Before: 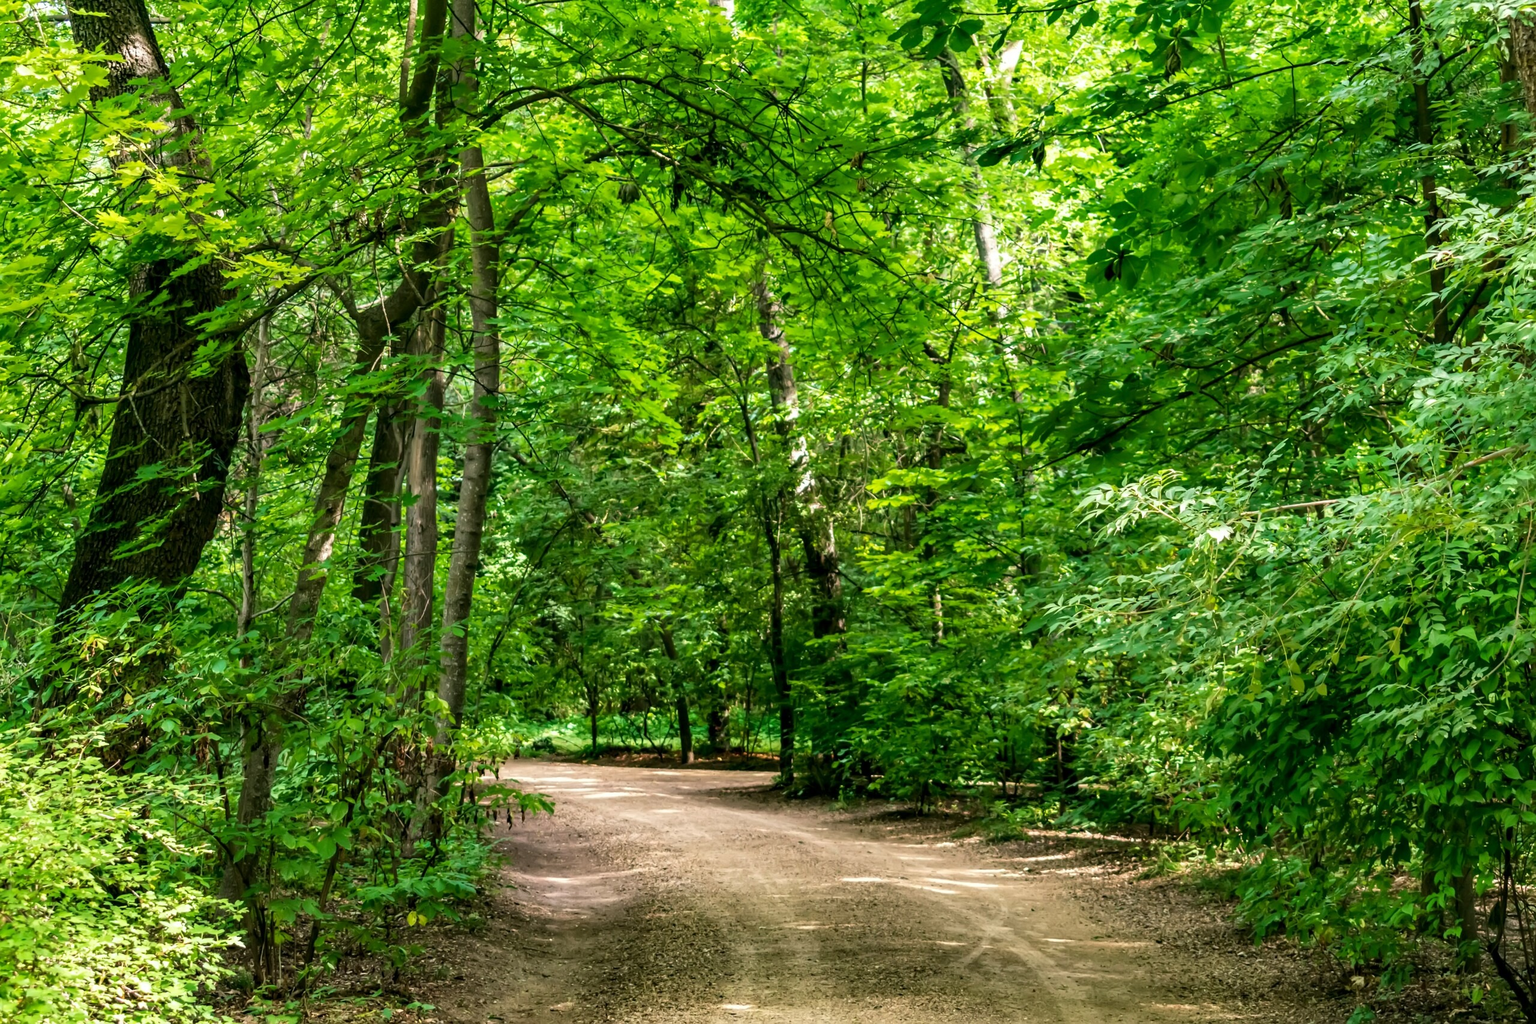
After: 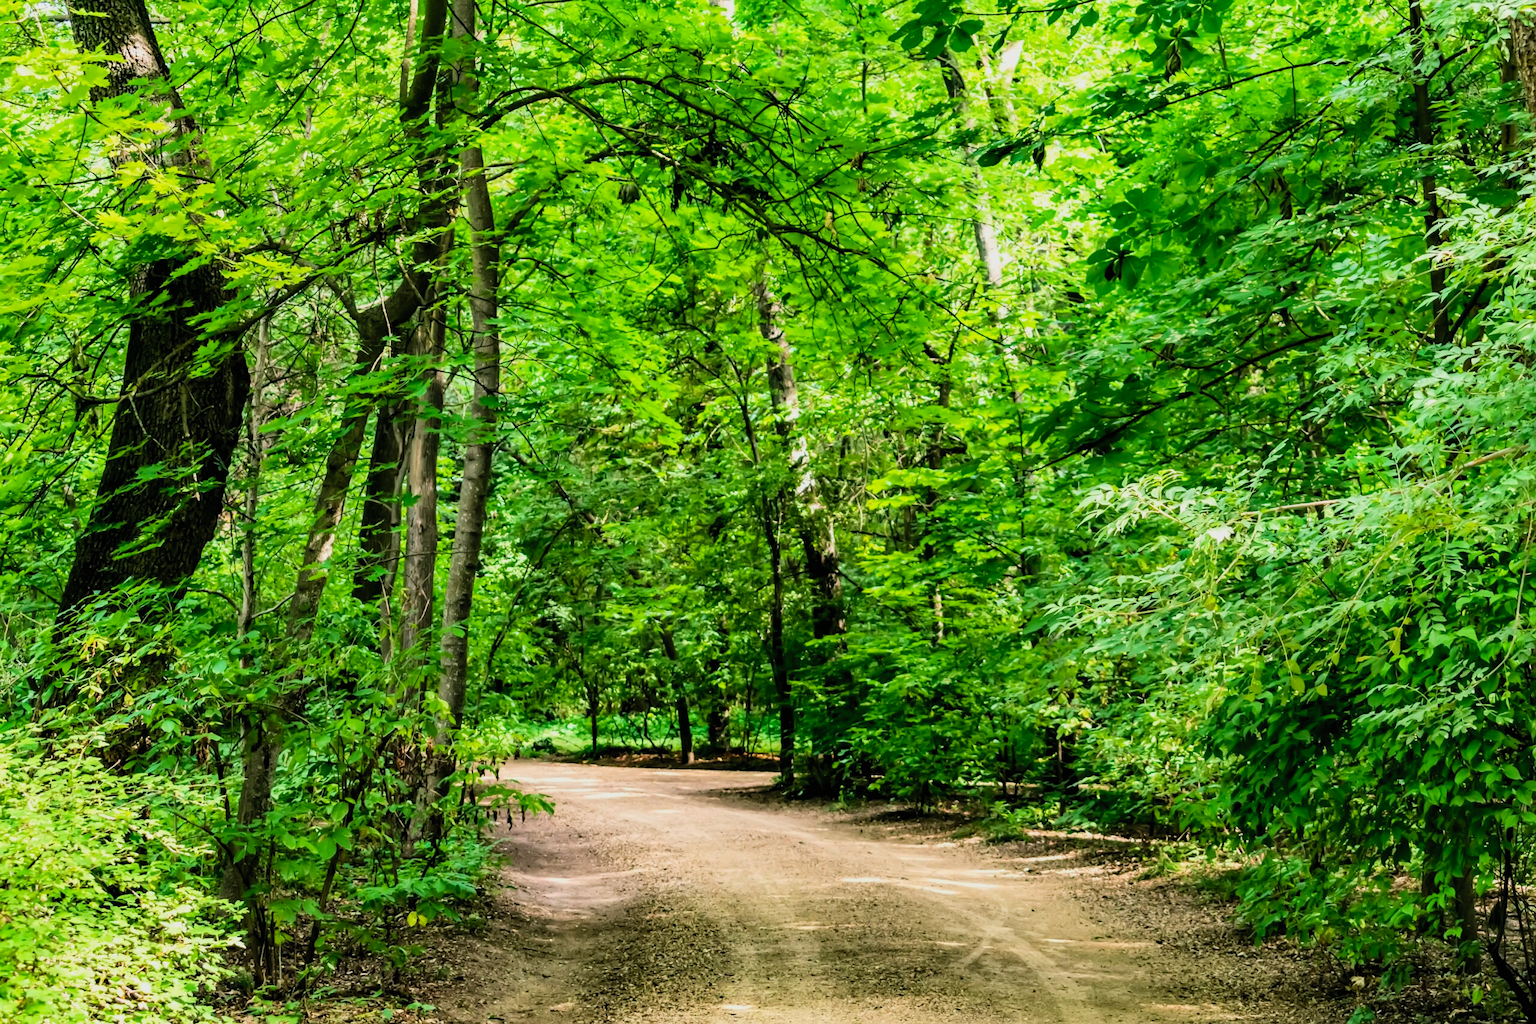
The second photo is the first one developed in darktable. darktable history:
filmic rgb: black relative exposure -7.65 EV, white relative exposure 4.56 EV, threshold 5.97 EV, hardness 3.61, enable highlight reconstruction true
contrast brightness saturation: contrast 0.201, brightness 0.166, saturation 0.218
color zones: curves: ch0 [(0, 0.5) (0.143, 0.5) (0.286, 0.5) (0.429, 0.5) (0.571, 0.5) (0.714, 0.476) (0.857, 0.5) (1, 0.5)]; ch2 [(0, 0.5) (0.143, 0.5) (0.286, 0.5) (0.429, 0.5) (0.571, 0.5) (0.714, 0.487) (0.857, 0.5) (1, 0.5)]
